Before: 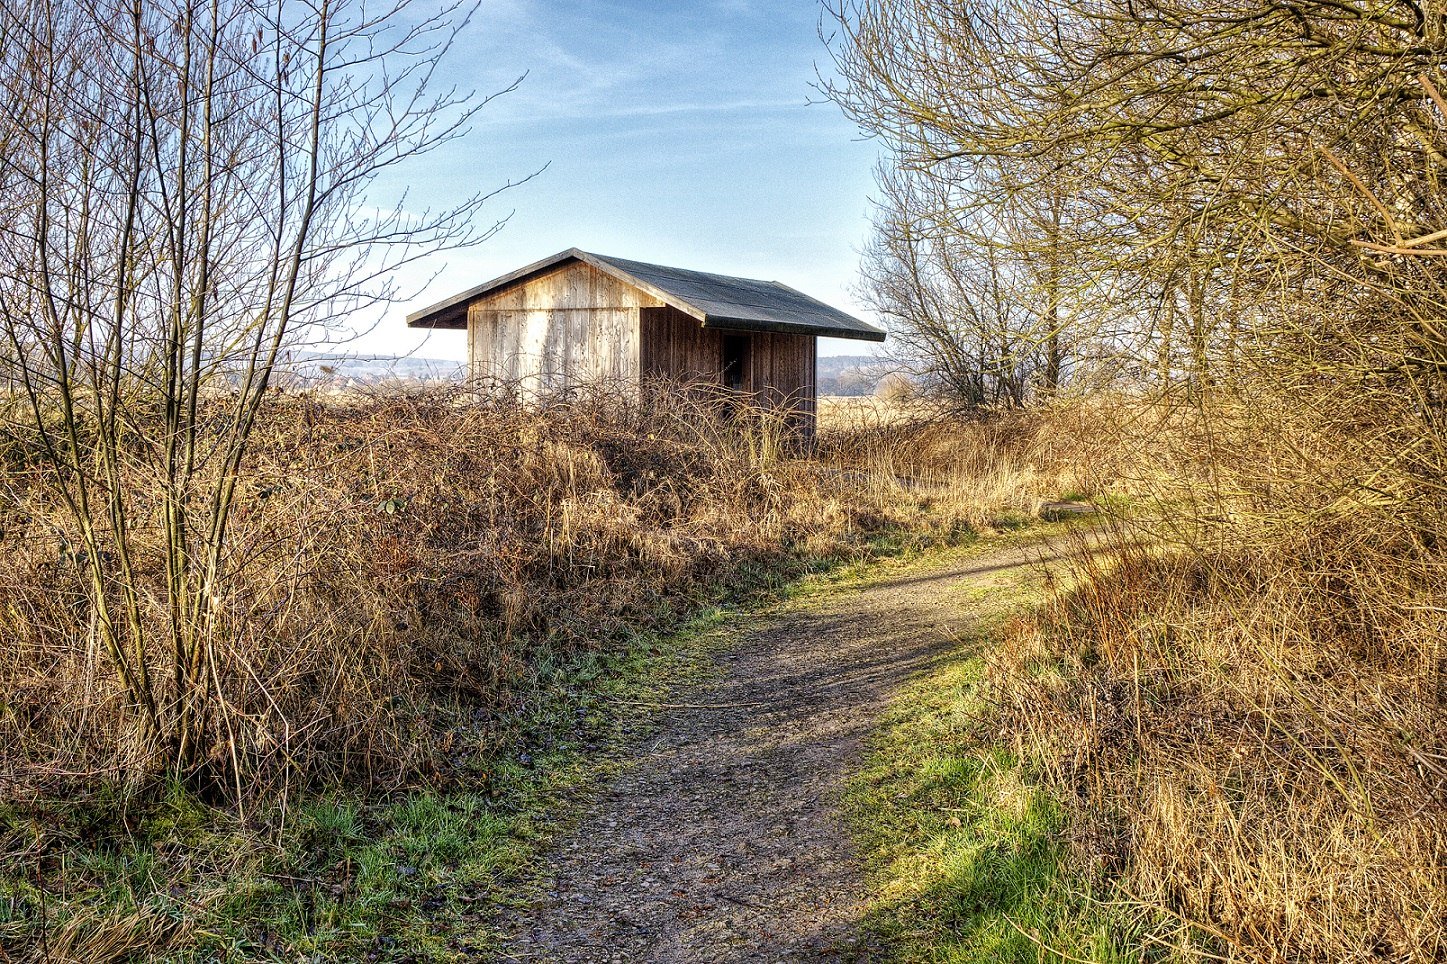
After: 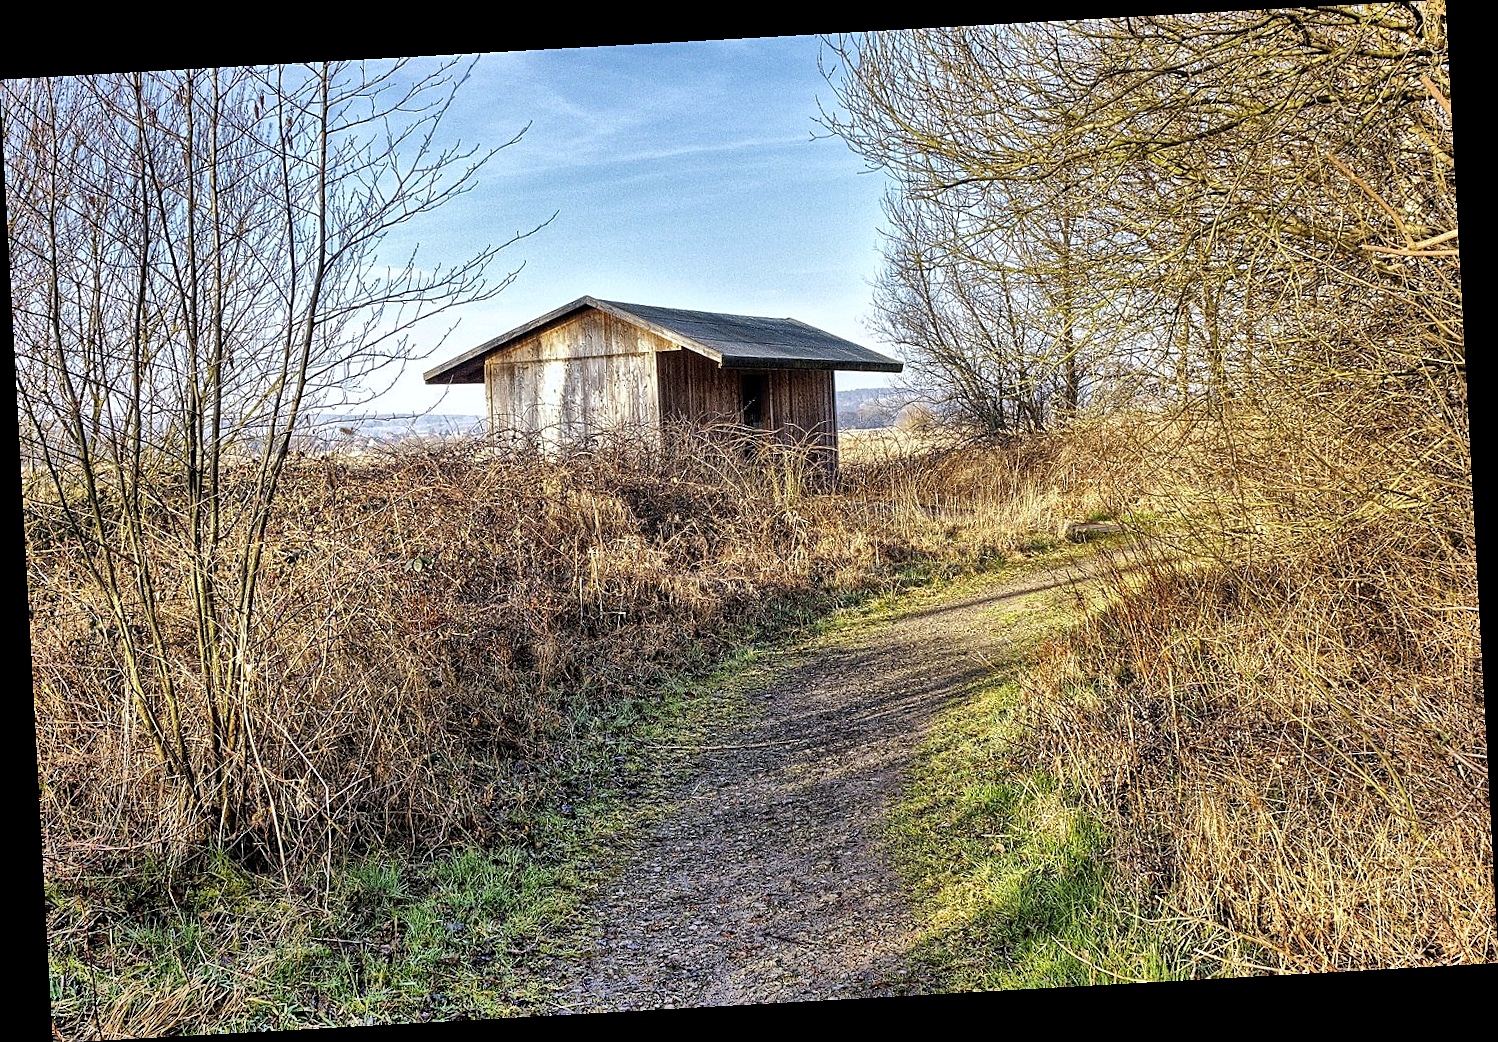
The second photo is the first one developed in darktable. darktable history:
sharpen: on, module defaults
shadows and highlights: white point adjustment 0.05, highlights color adjustment 55.9%, soften with gaussian
white balance: red 0.98, blue 1.034
rotate and perspective: rotation -3.18°, automatic cropping off
